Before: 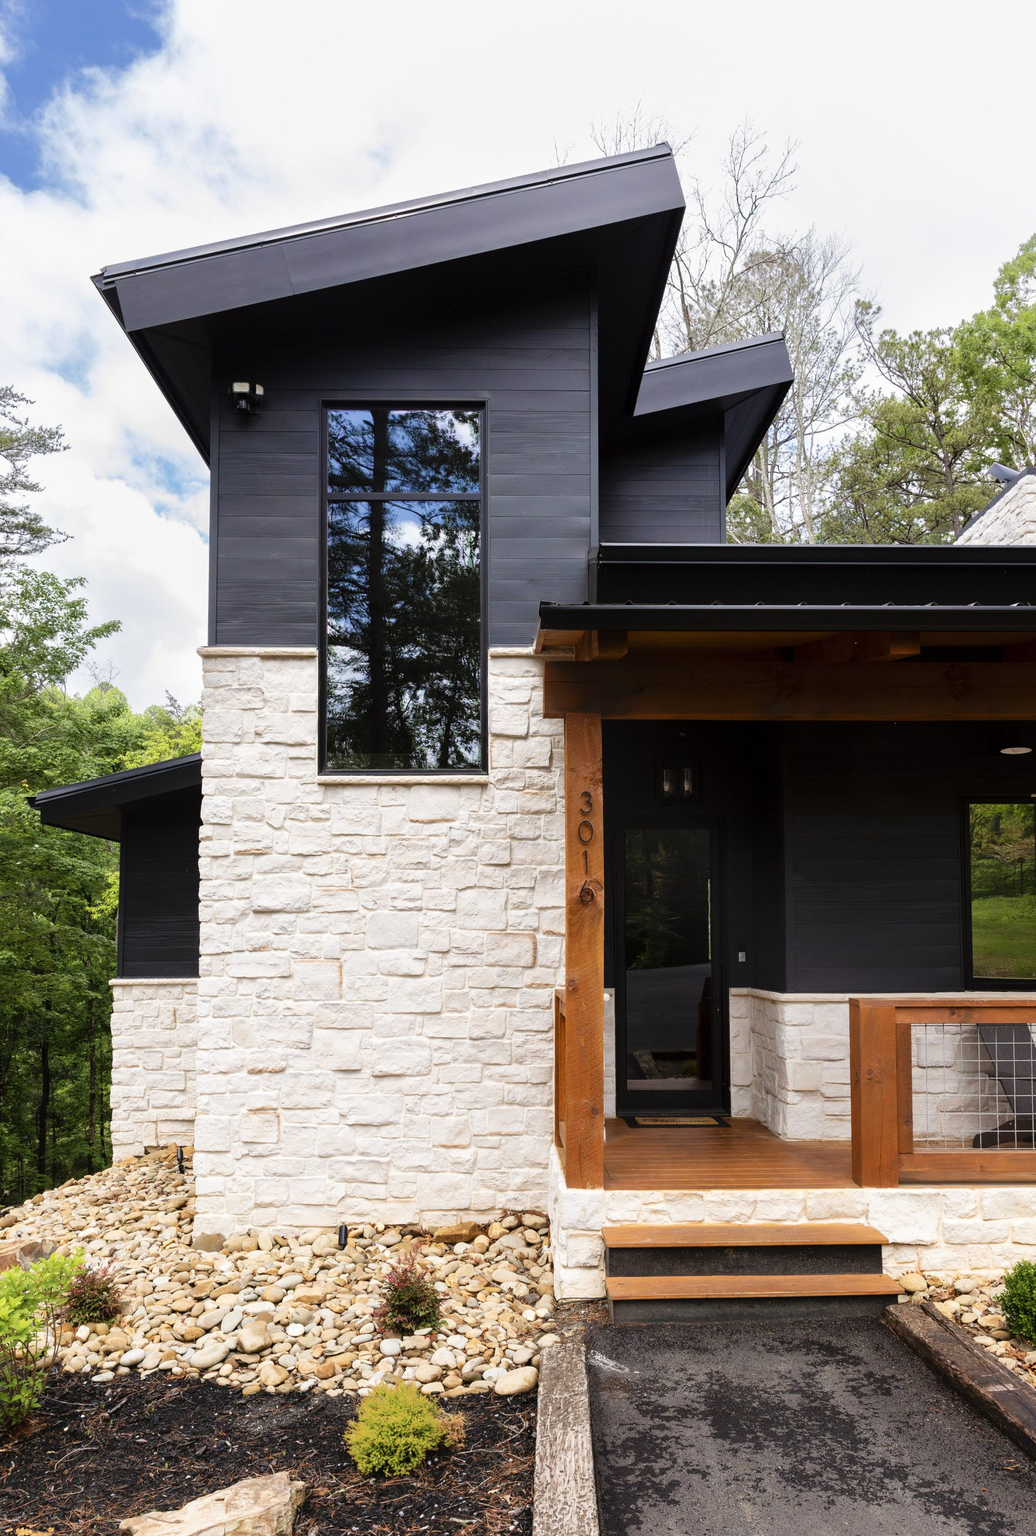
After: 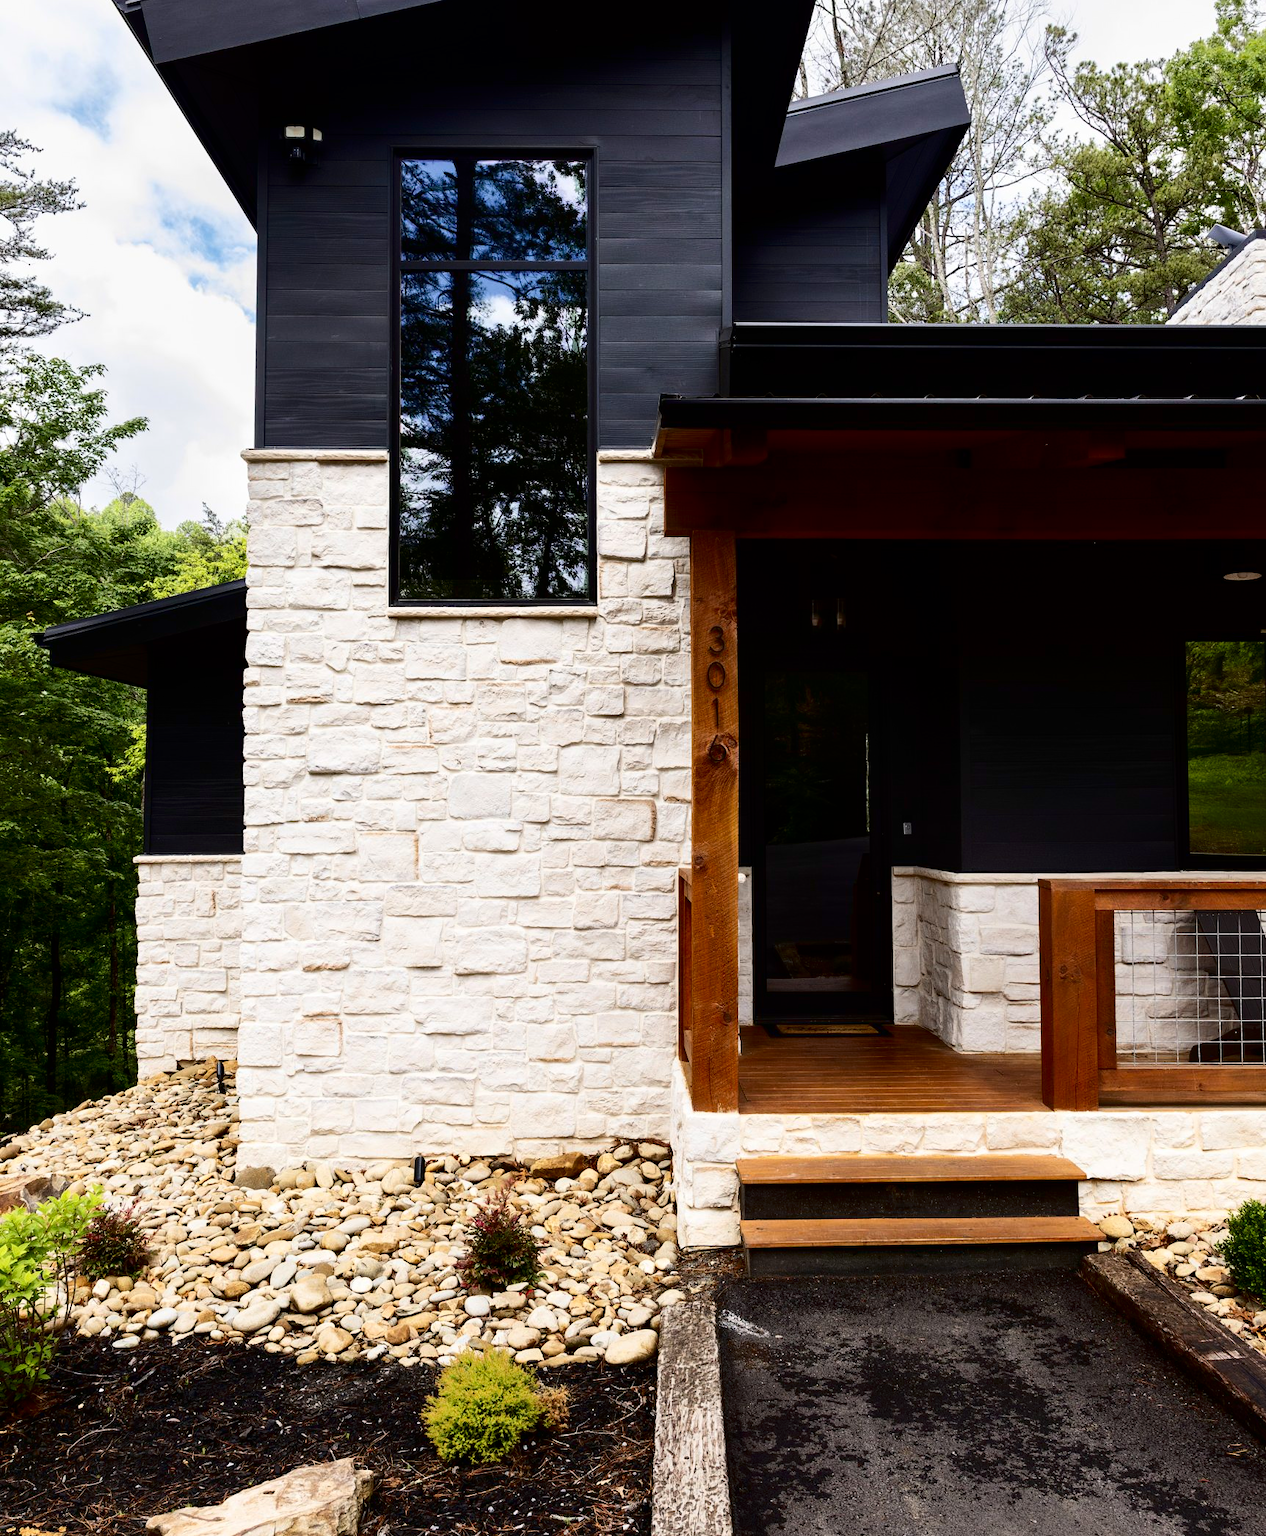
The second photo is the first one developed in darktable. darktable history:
crop and rotate: top 18.213%
contrast brightness saturation: contrast 0.238, brightness -0.229, saturation 0.141
